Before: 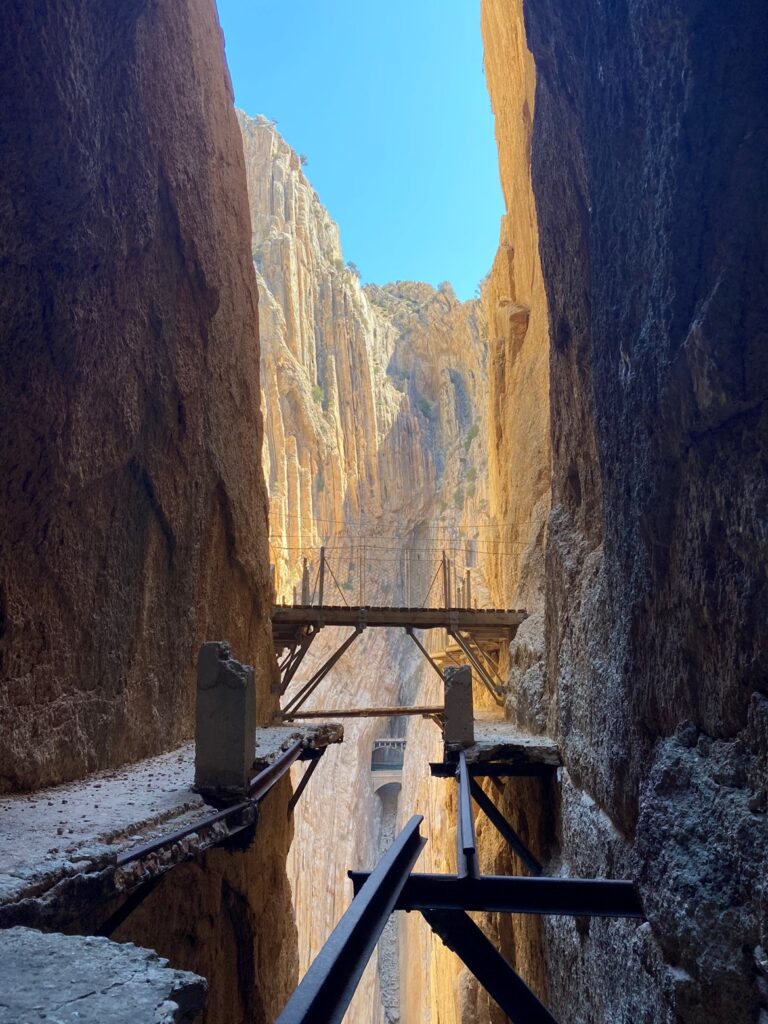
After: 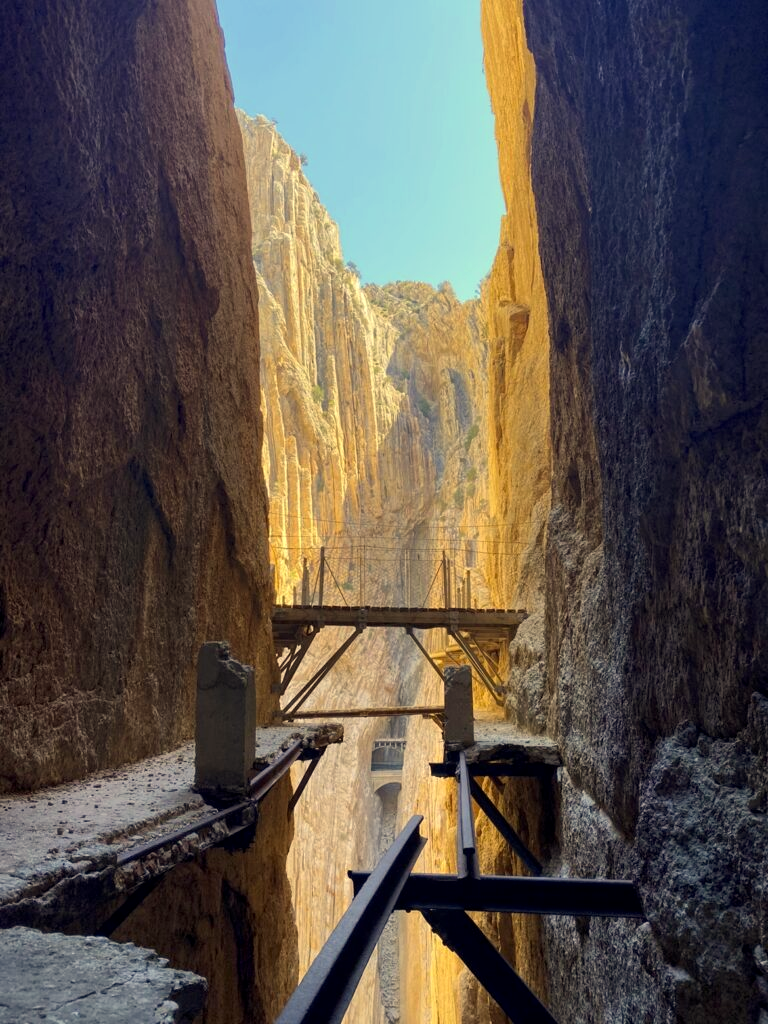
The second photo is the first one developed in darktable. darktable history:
color correction: highlights a* 2.72, highlights b* 22.8
local contrast: highlights 100%, shadows 100%, detail 120%, midtone range 0.2
